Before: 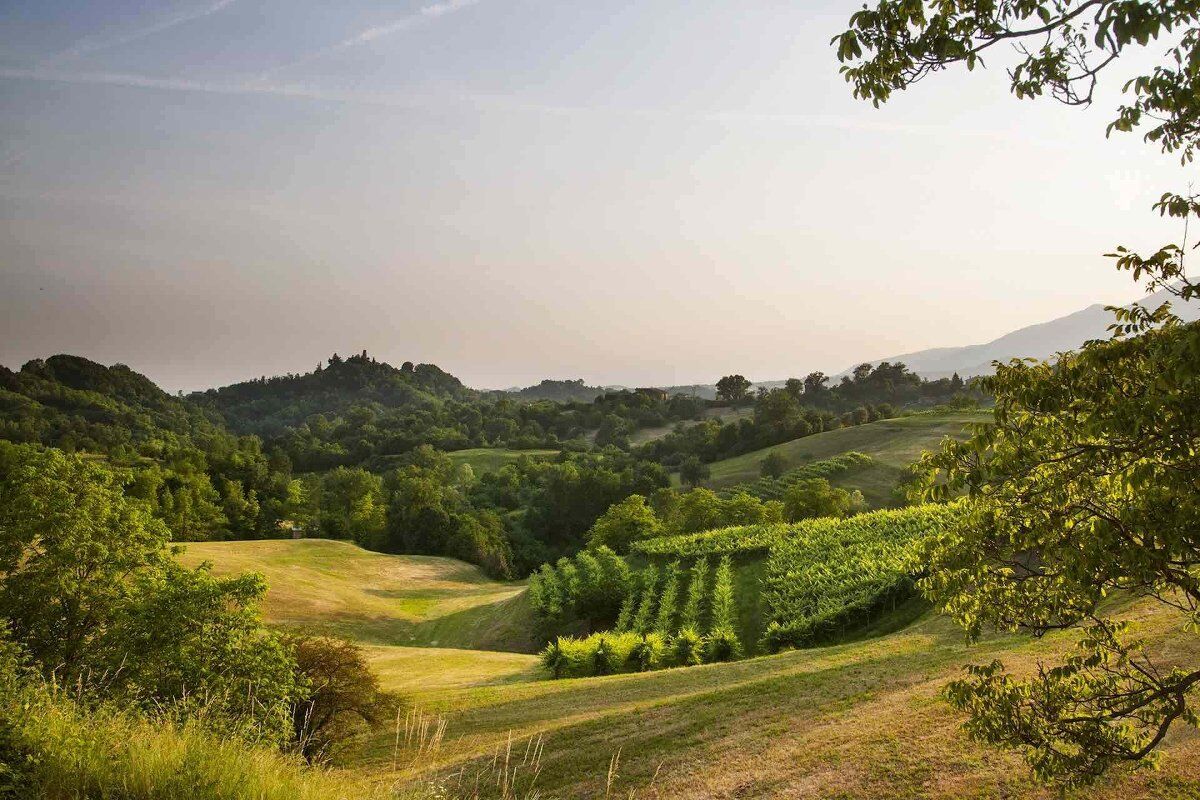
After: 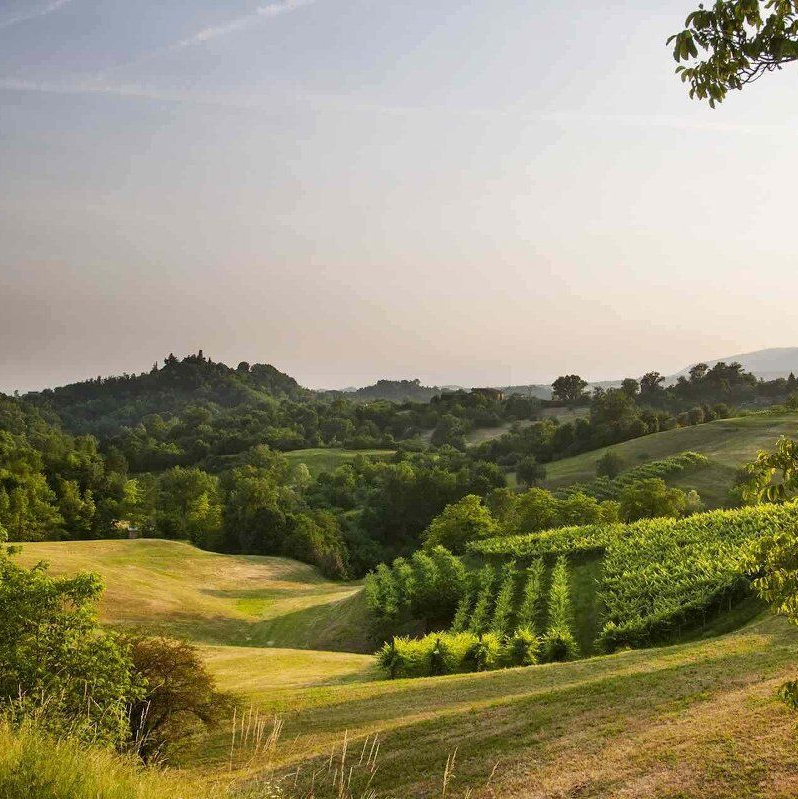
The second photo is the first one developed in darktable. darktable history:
crop and rotate: left 13.685%, right 19.743%
tone equalizer: edges refinement/feathering 500, mask exposure compensation -1.57 EV, preserve details no
